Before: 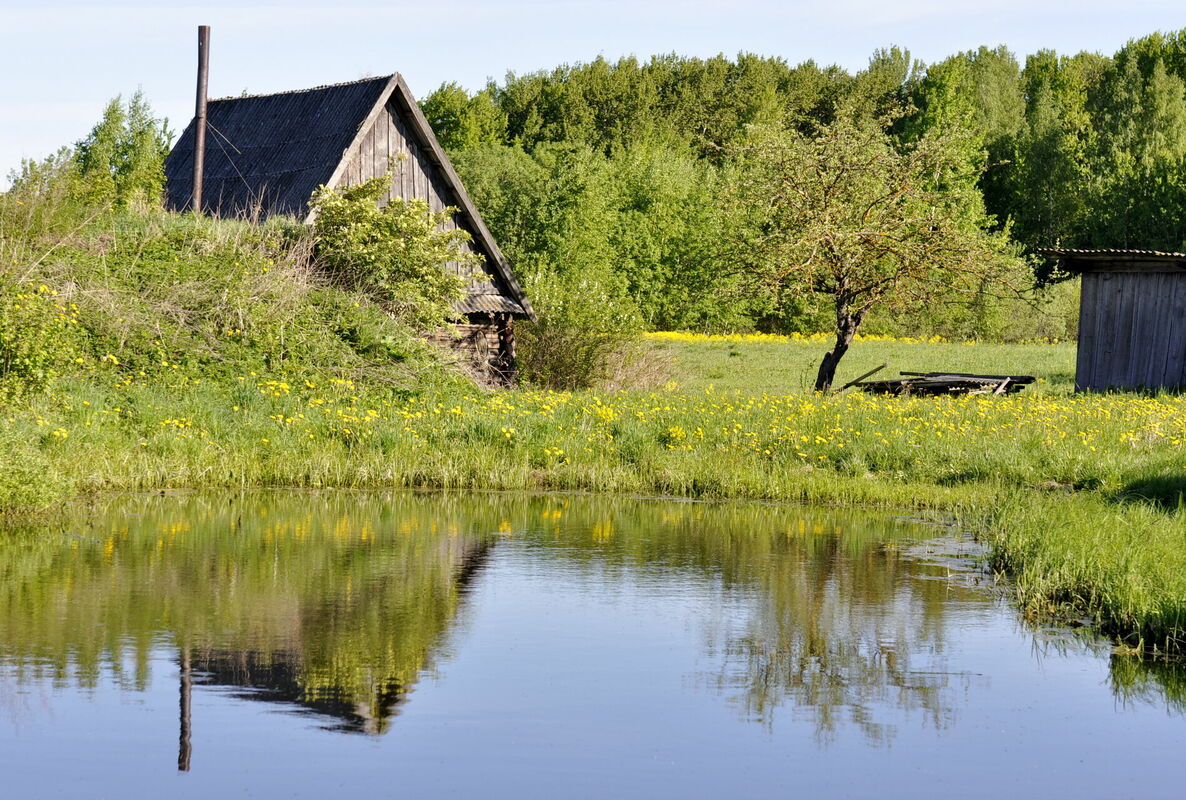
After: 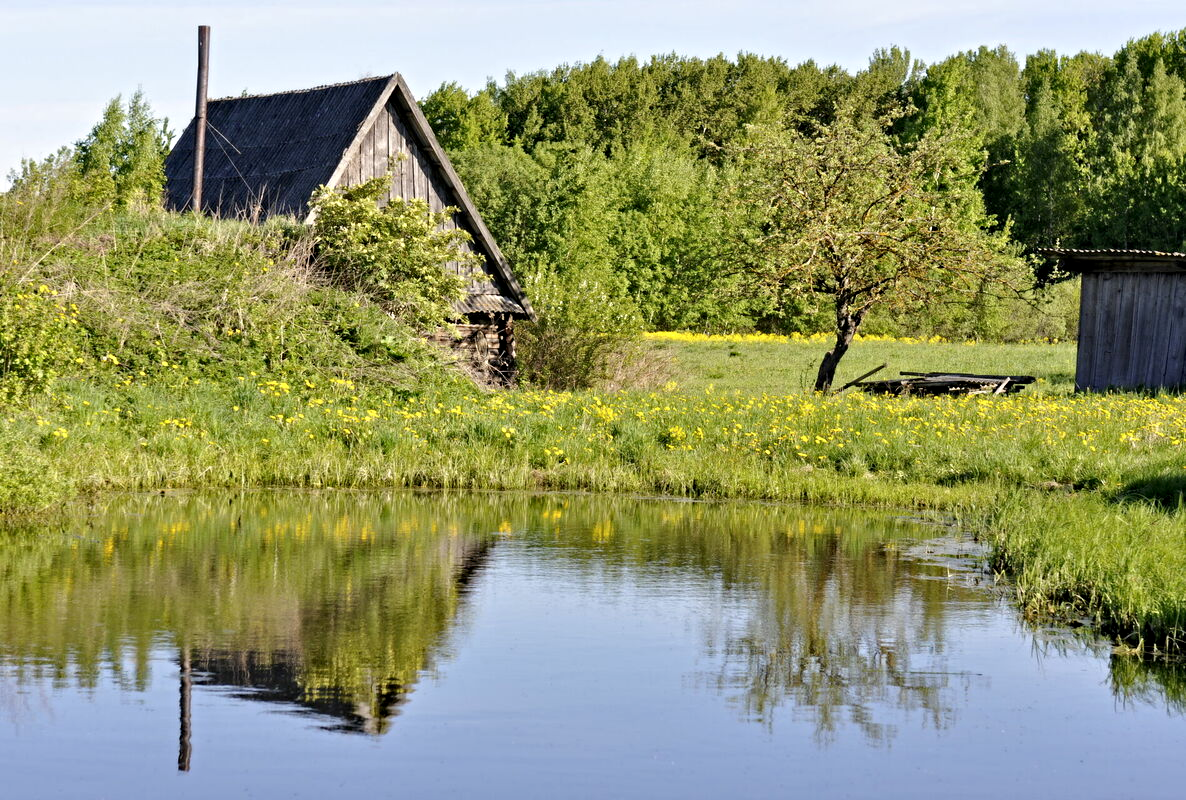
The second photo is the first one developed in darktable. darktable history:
levels: levels [0, 0.498, 0.996]
contrast equalizer: y [[0.5, 0.5, 0.501, 0.63, 0.504, 0.5], [0.5 ×6], [0.5 ×6], [0 ×6], [0 ×6]]
